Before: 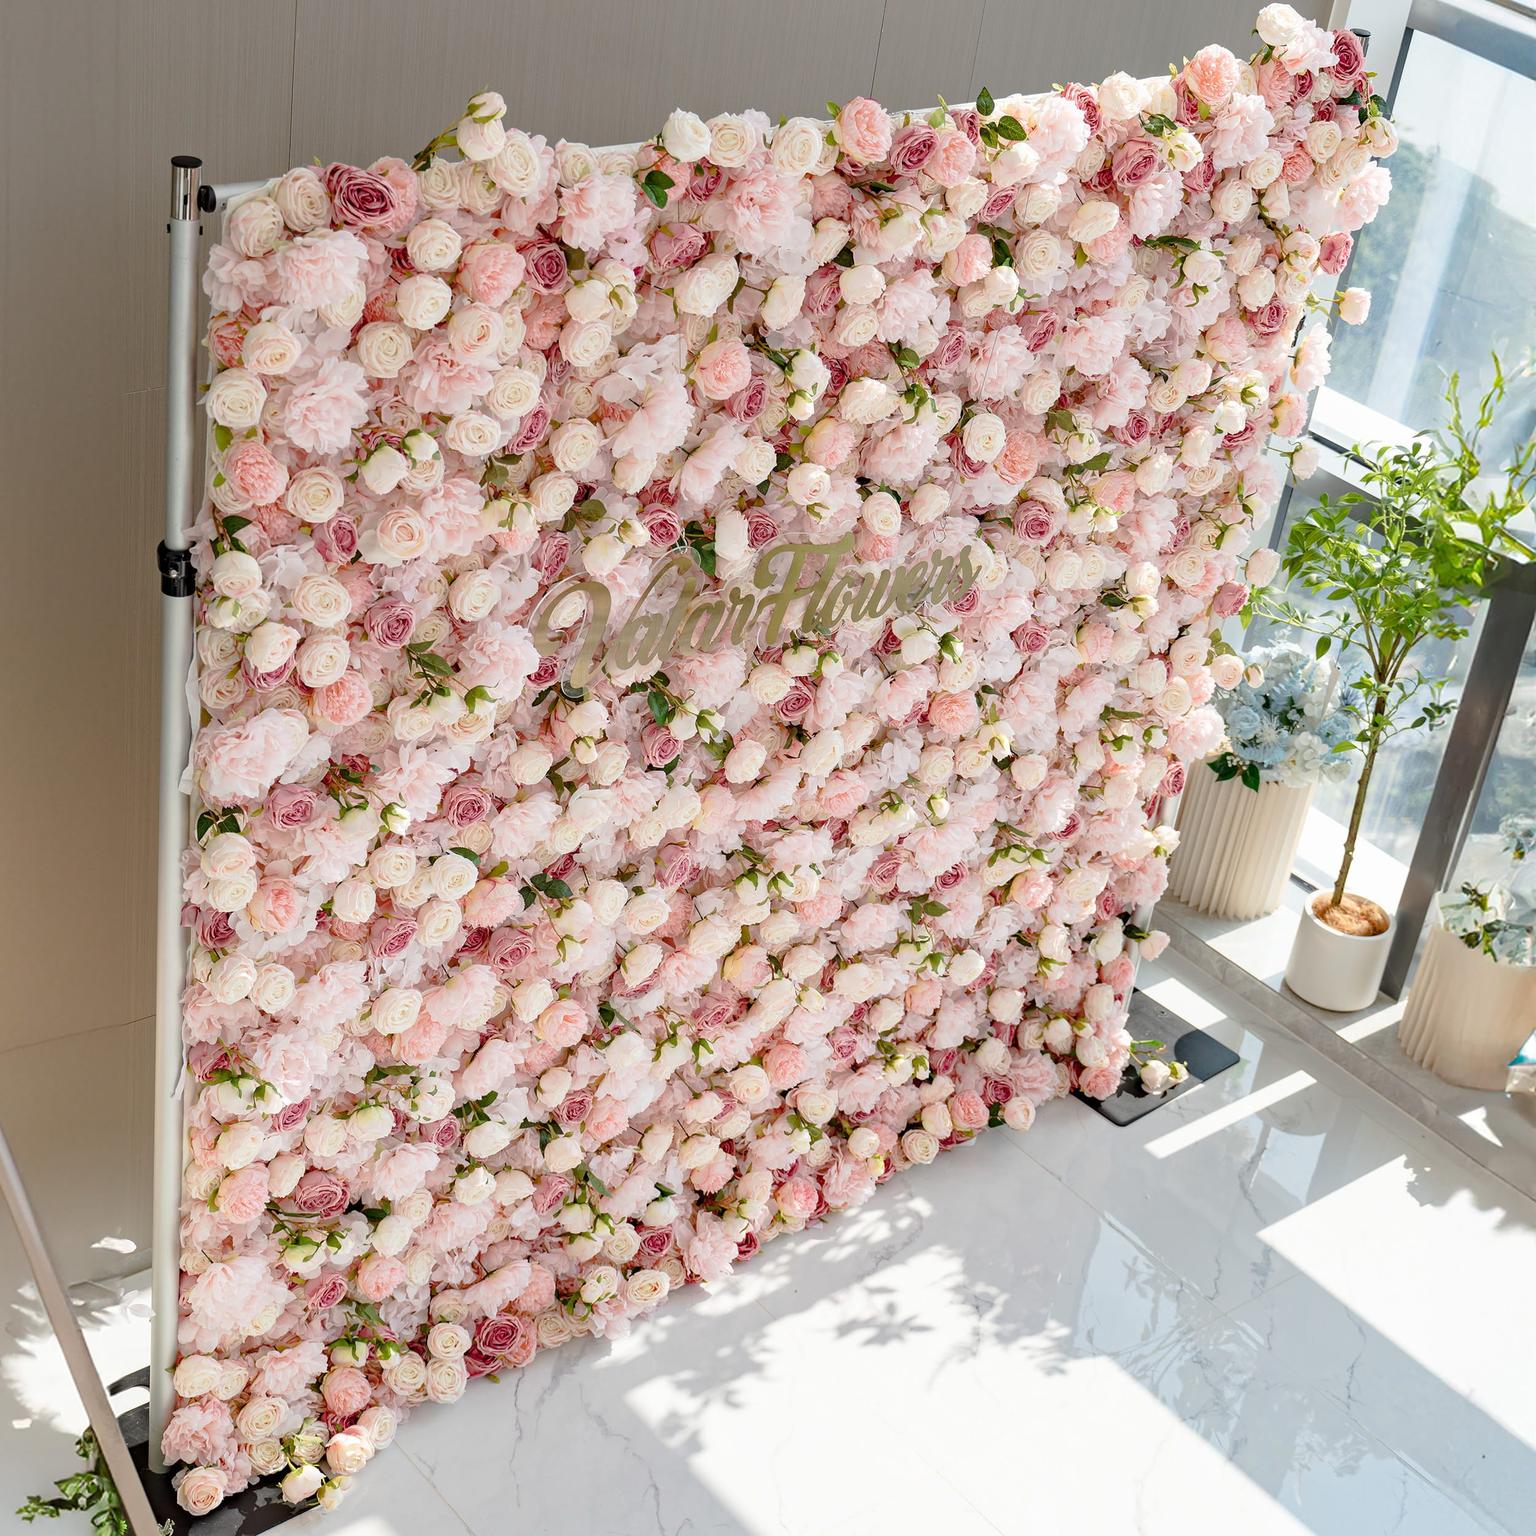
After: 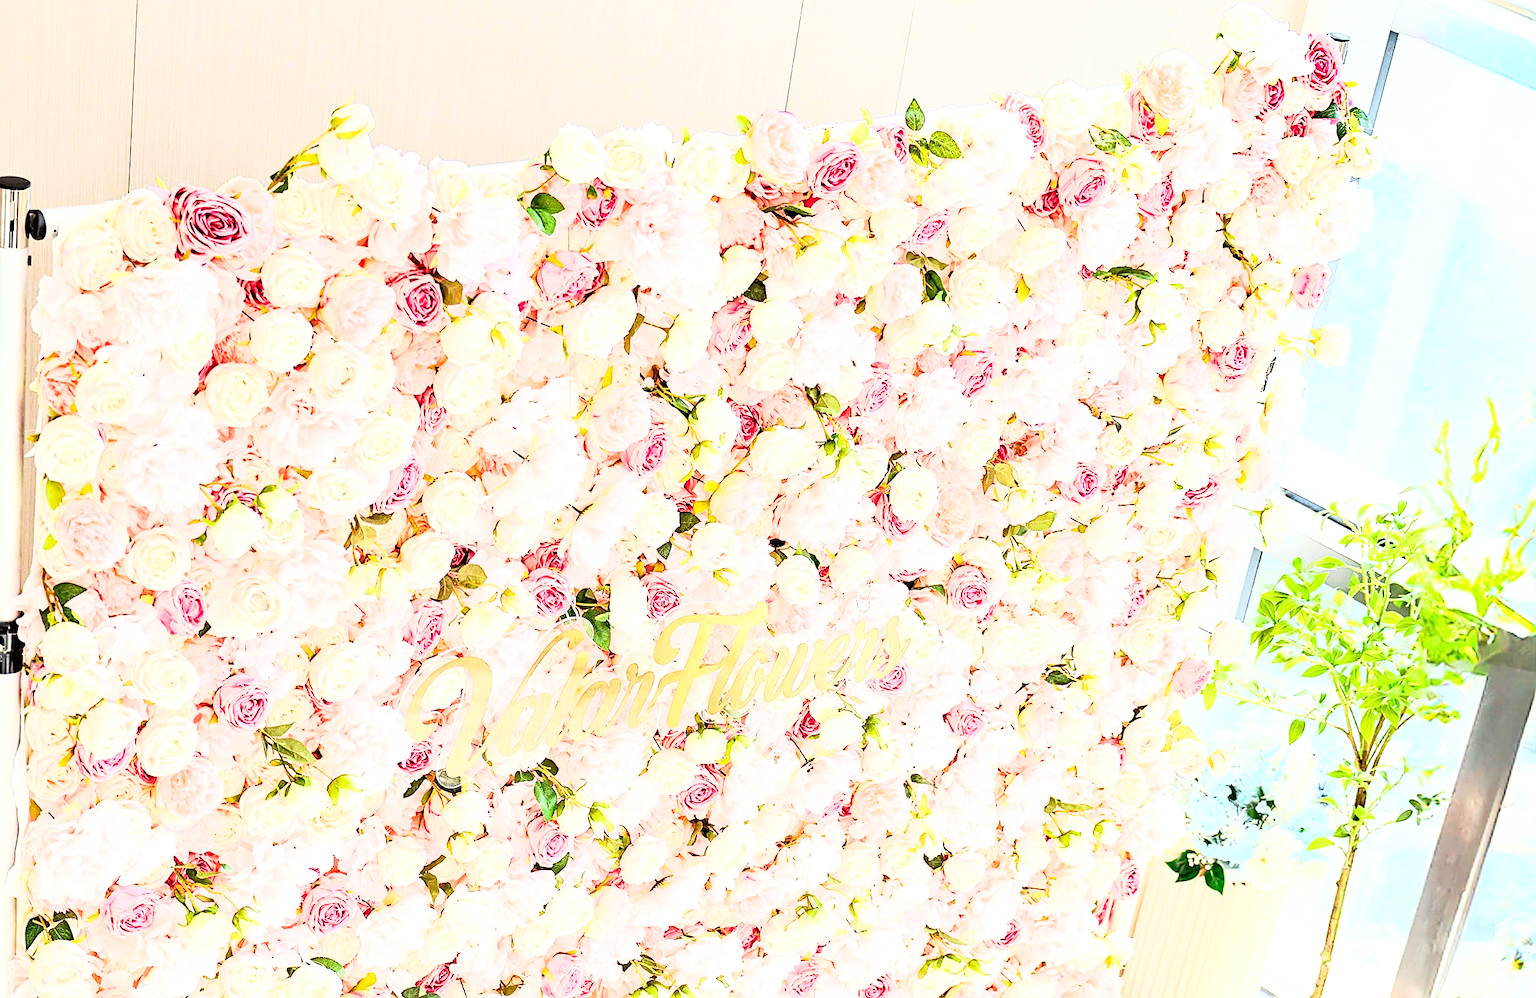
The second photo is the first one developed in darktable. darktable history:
base curve: curves: ch0 [(0, 0) (0.012, 0.01) (0.073, 0.168) (0.31, 0.711) (0.645, 0.957) (1, 1)]
crop and rotate: left 11.425%, bottom 42.429%
exposure: black level correction 0, exposure 1.385 EV, compensate exposure bias true, compensate highlight preservation false
shadows and highlights: shadows 20.48, highlights -20.98, soften with gaussian
sharpen: on, module defaults
